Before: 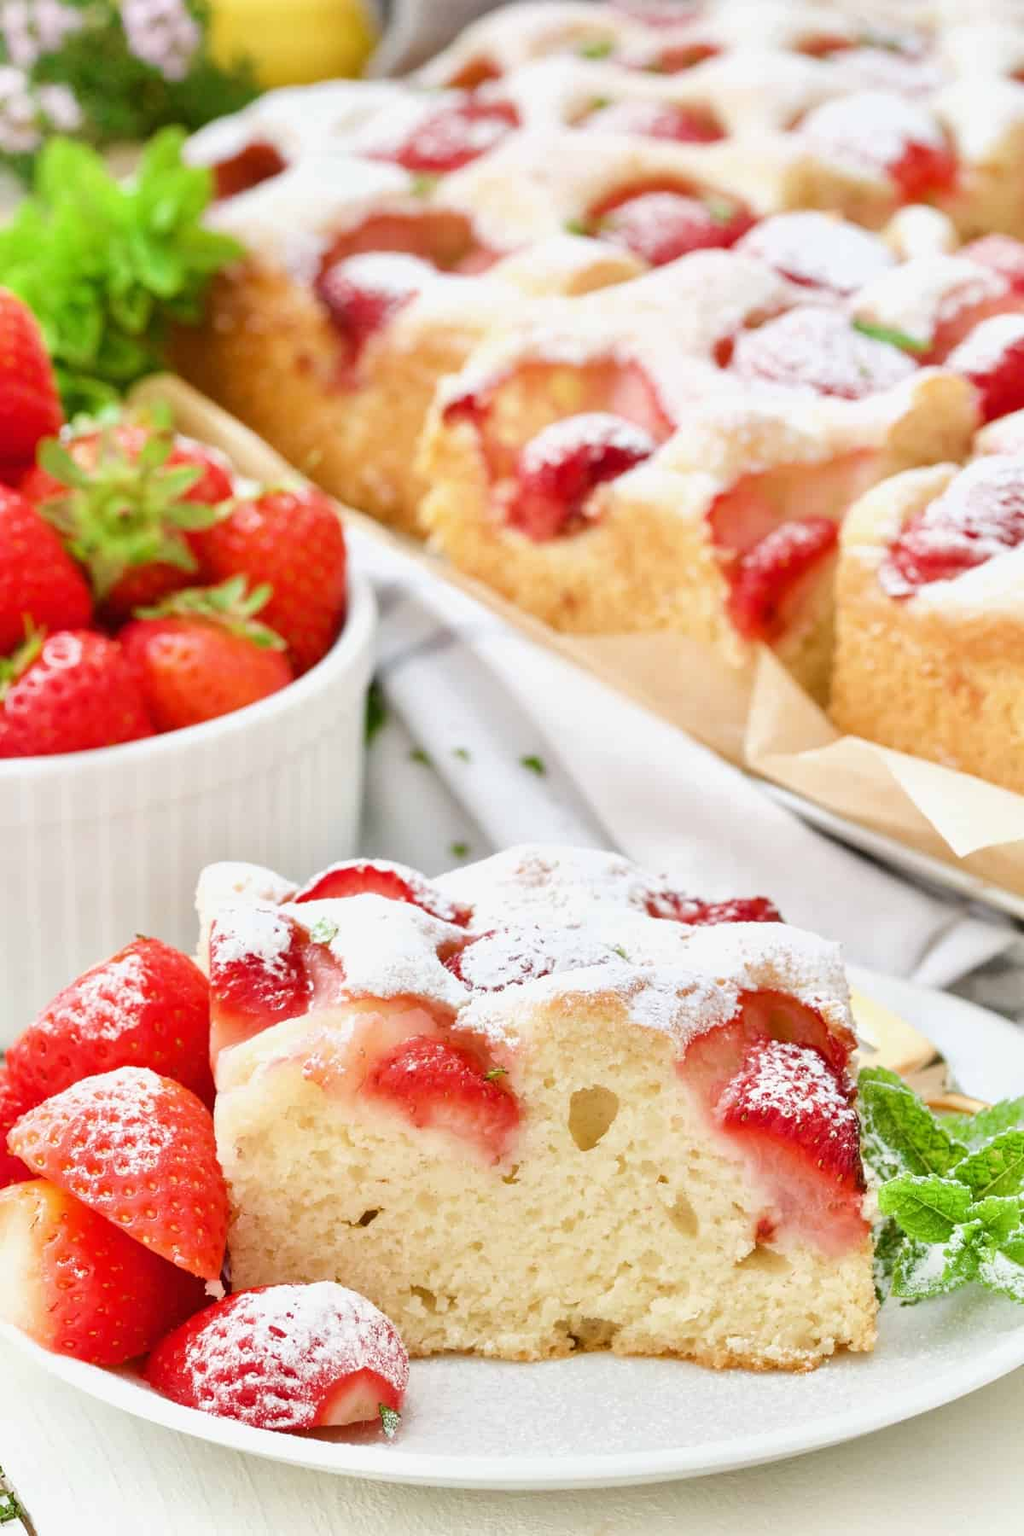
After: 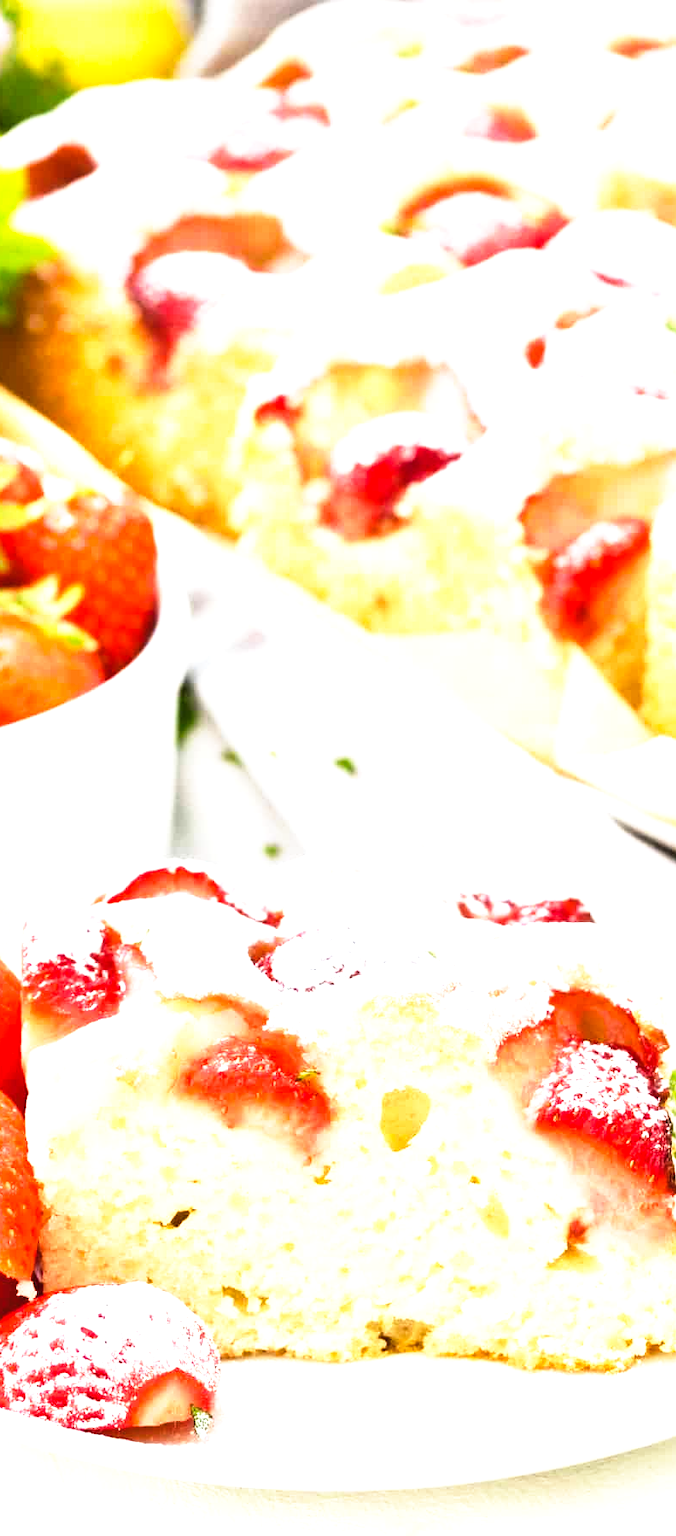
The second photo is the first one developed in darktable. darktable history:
exposure: black level correction -0.001, exposure 0.9 EV, compensate exposure bias true, compensate highlight preservation false
color balance rgb: shadows lift › luminance -10%, power › luminance -9%, linear chroma grading › global chroma 10%, global vibrance 10%, contrast 15%, saturation formula JzAzBz (2021)
base curve: curves: ch0 [(0, 0) (0.688, 0.865) (1, 1)], preserve colors none
crop and rotate: left 18.442%, right 15.508%
